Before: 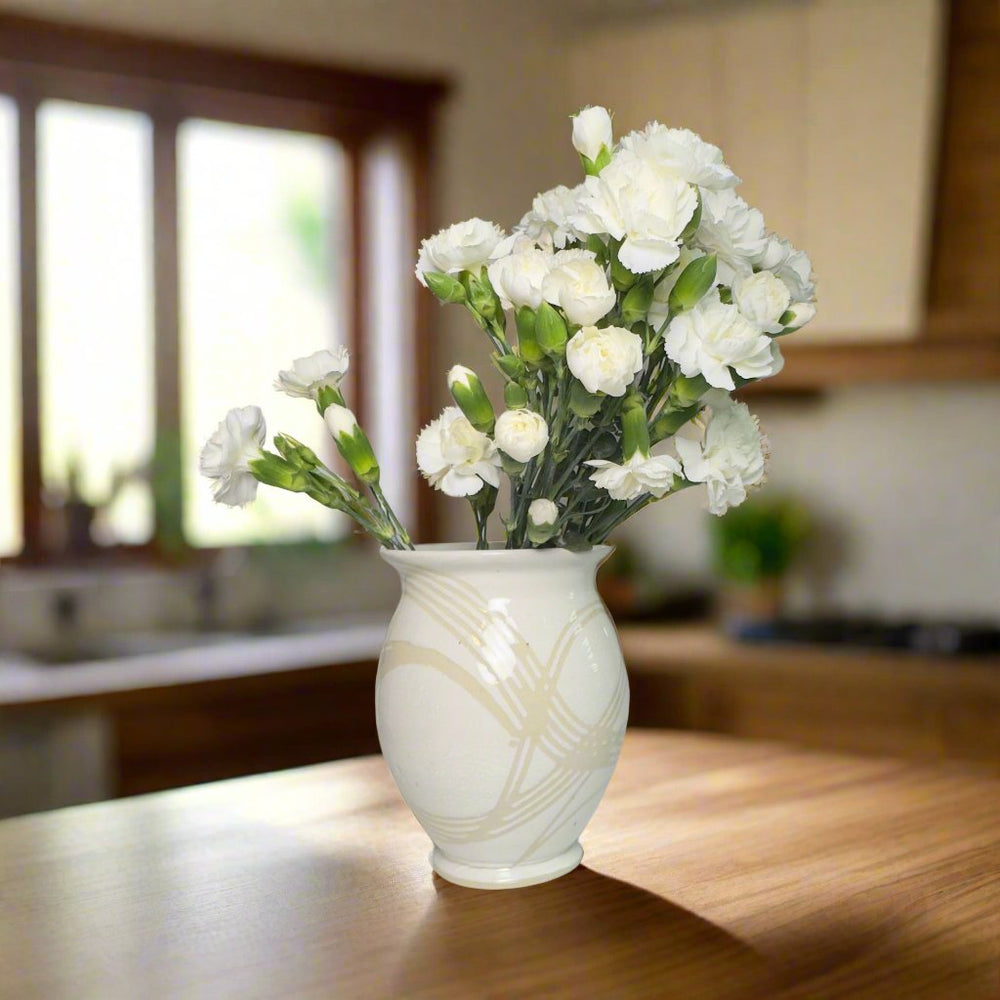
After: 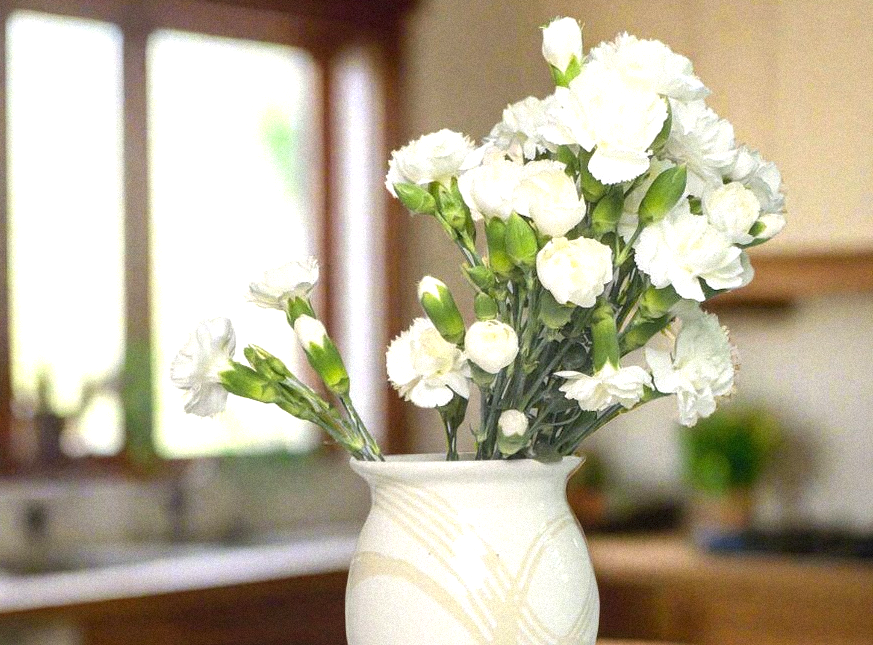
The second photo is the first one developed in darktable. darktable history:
crop: left 3.015%, top 8.969%, right 9.647%, bottom 26.457%
exposure: exposure 0.6 EV, compensate highlight preservation false
local contrast: detail 110%
grain: mid-tones bias 0%
